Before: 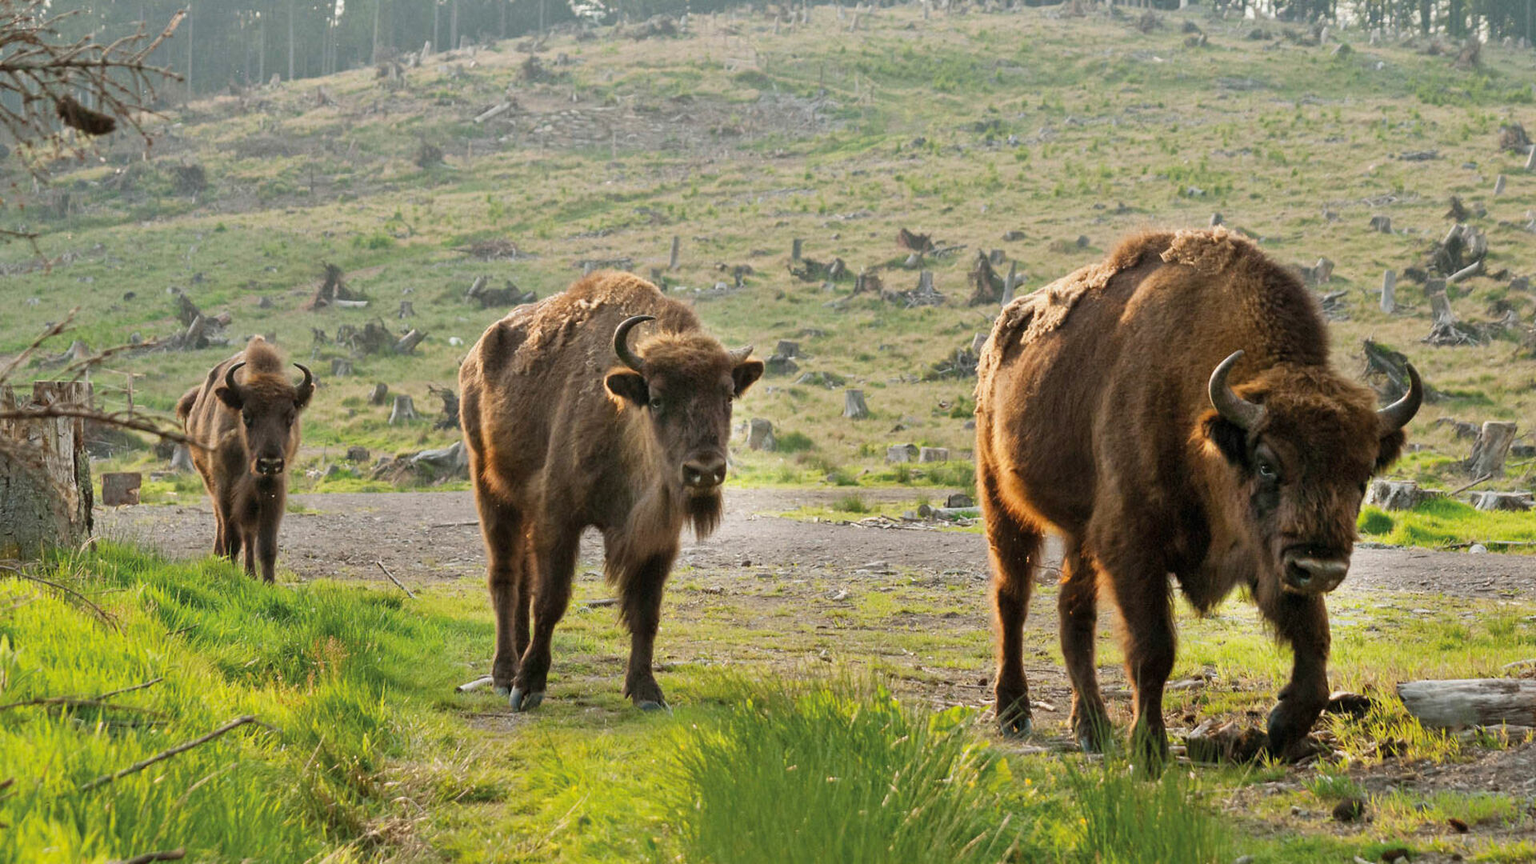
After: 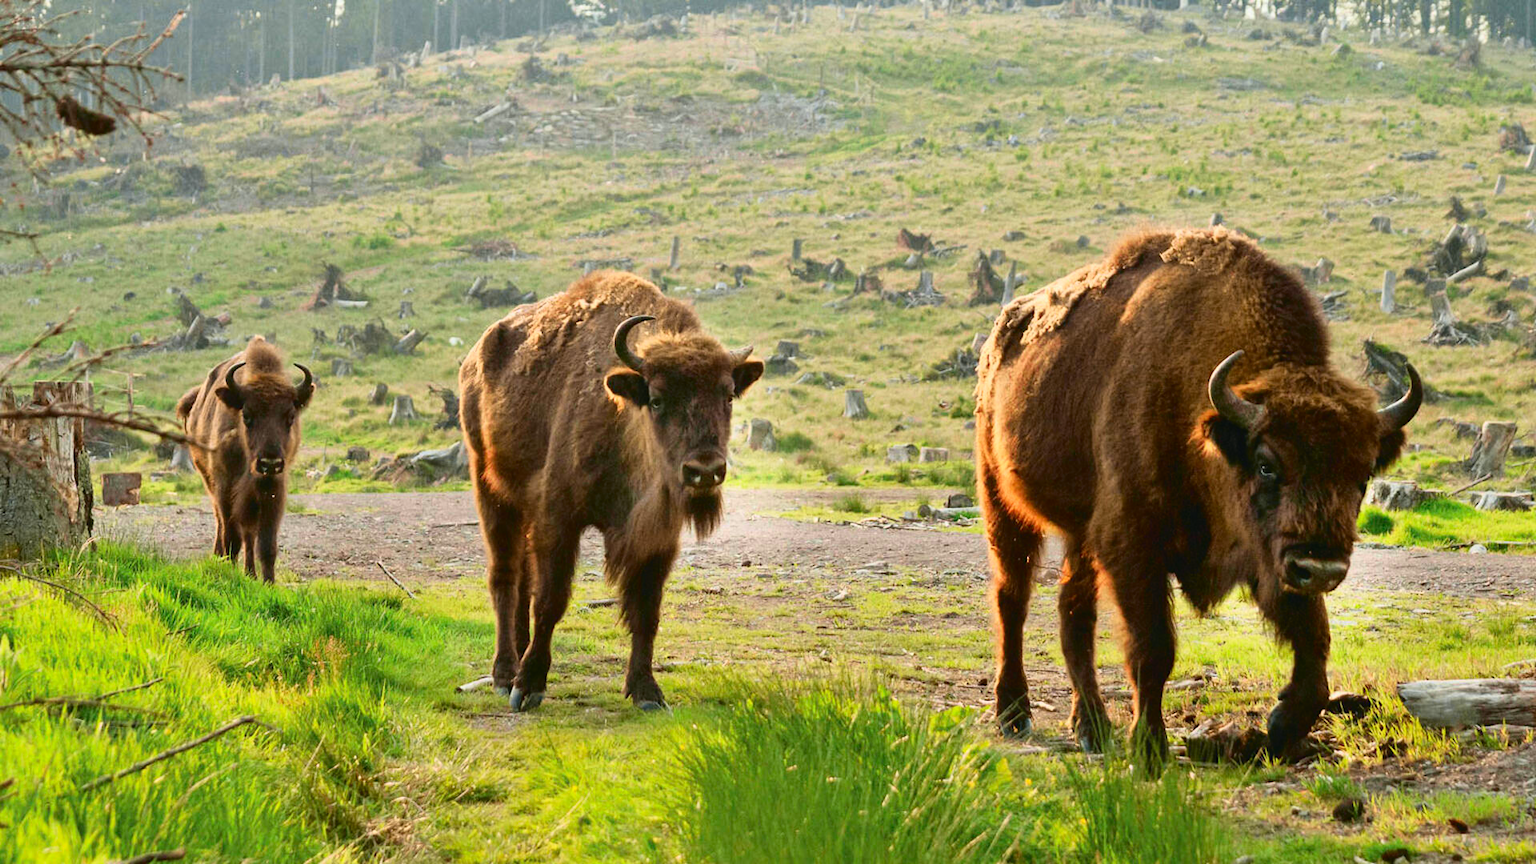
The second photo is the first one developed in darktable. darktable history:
tone curve: curves: ch0 [(0.001, 0.034) (0.115, 0.093) (0.251, 0.232) (0.382, 0.397) (0.652, 0.719) (0.802, 0.876) (1, 0.998)]; ch1 [(0, 0) (0.384, 0.324) (0.472, 0.466) (0.504, 0.5) (0.517, 0.533) (0.547, 0.564) (0.582, 0.628) (0.657, 0.727) (1, 1)]; ch2 [(0, 0) (0.278, 0.232) (0.5, 0.5) (0.531, 0.552) (0.61, 0.653) (1, 1)], color space Lab, independent channels, preserve colors none
